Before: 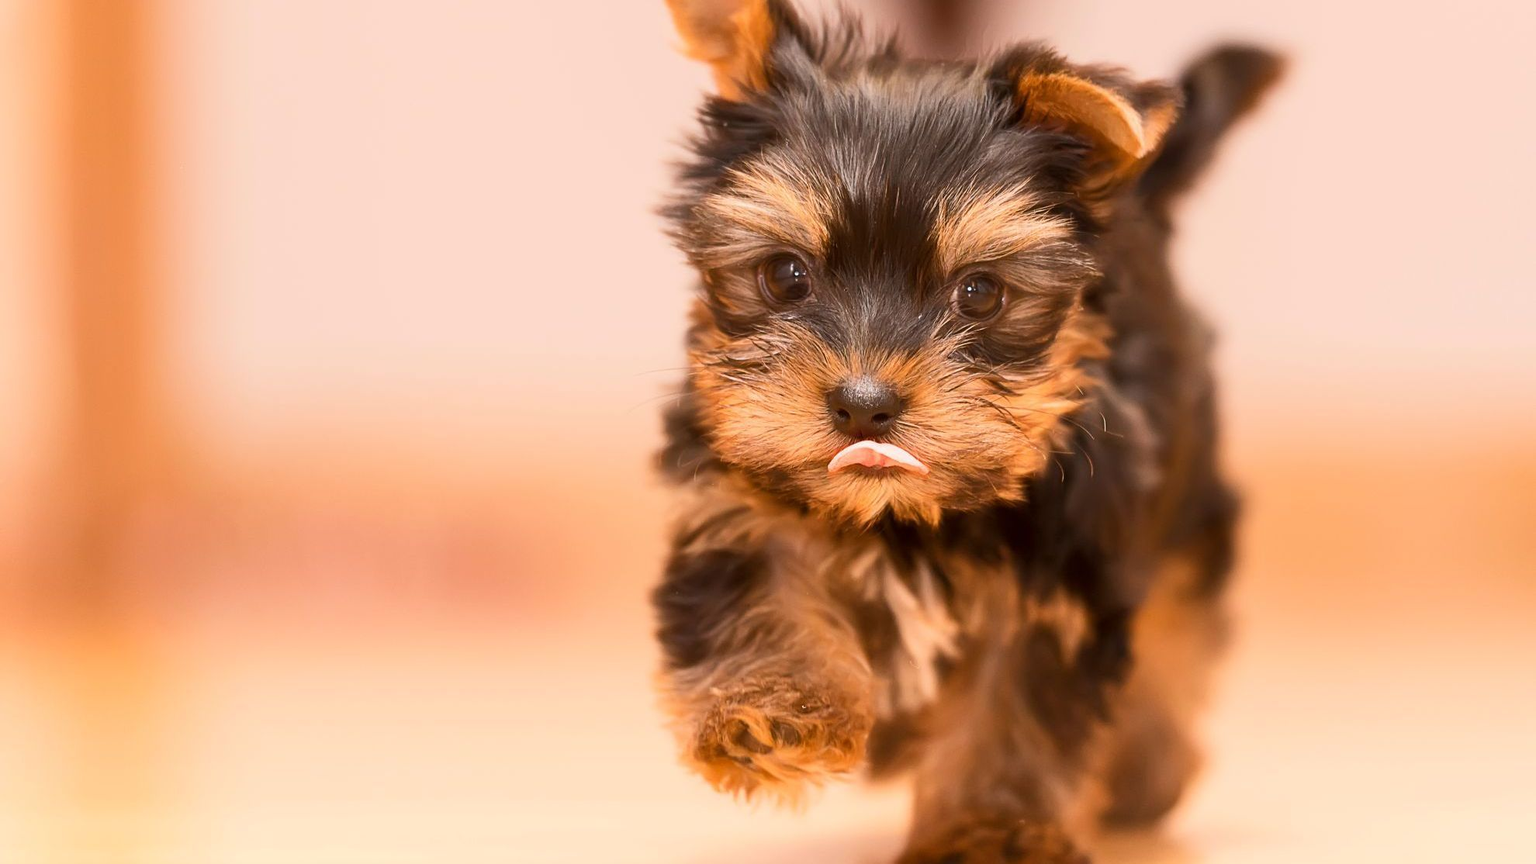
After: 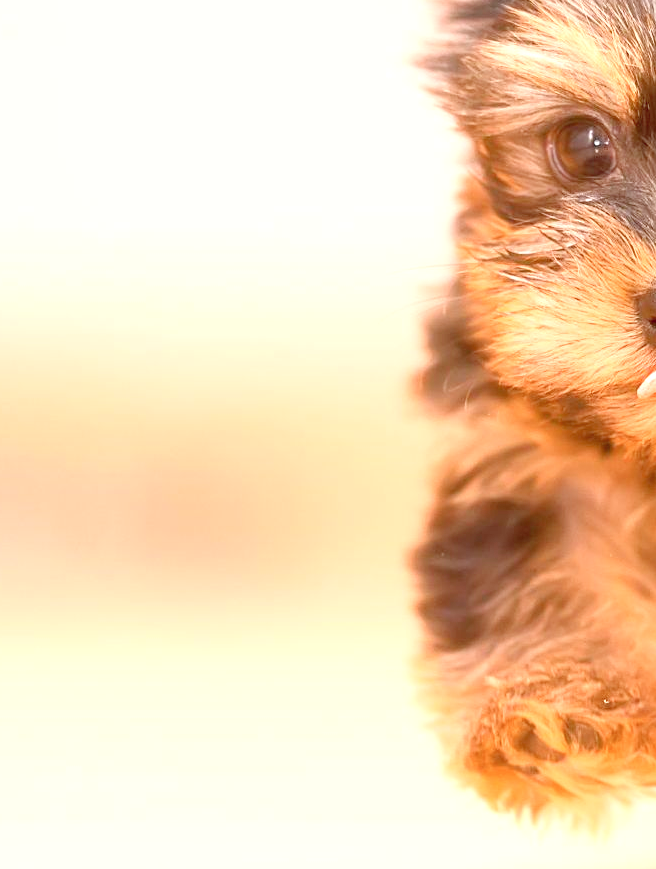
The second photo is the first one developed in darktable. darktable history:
crop and rotate: left 21.733%, top 18.909%, right 45.089%, bottom 3.003%
levels: white 99.93%, levels [0, 0.397, 0.955]
exposure: exposure 0.573 EV, compensate exposure bias true, compensate highlight preservation false
contrast brightness saturation: saturation -0.157
